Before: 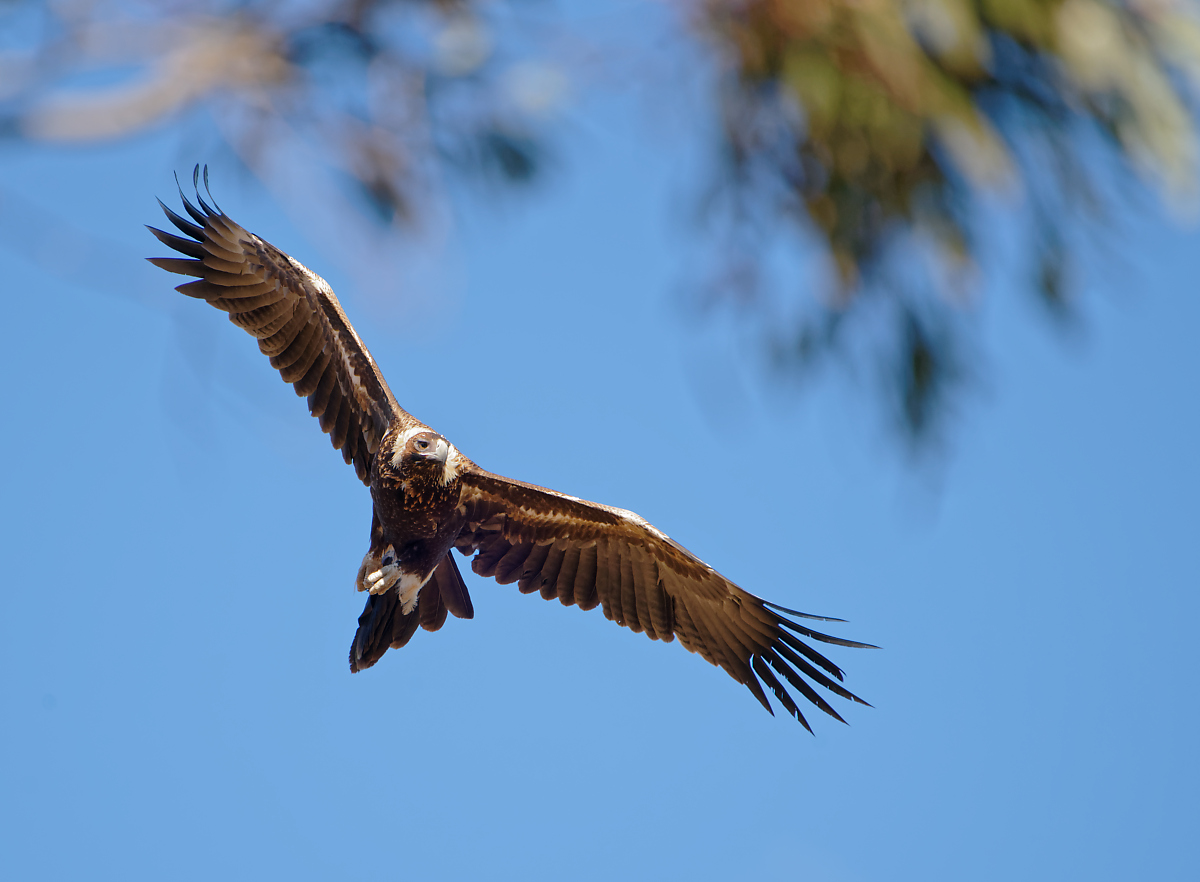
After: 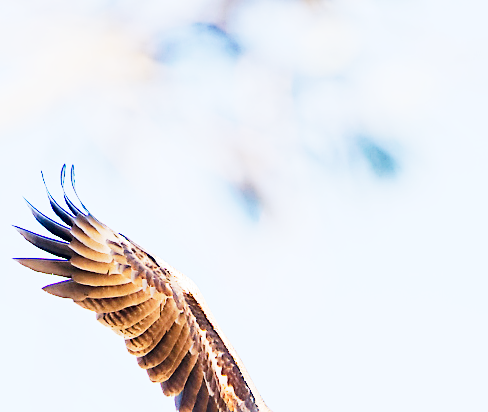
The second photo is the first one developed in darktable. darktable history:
tone curve: curves: ch0 [(0, 0) (0.417, 0.851) (1, 1)], preserve colors none
sharpen: on, module defaults
crop and rotate: left 11.112%, top 0.08%, right 48.152%, bottom 53.187%
contrast brightness saturation: contrast 0.197, brightness 0.167, saturation 0.223
